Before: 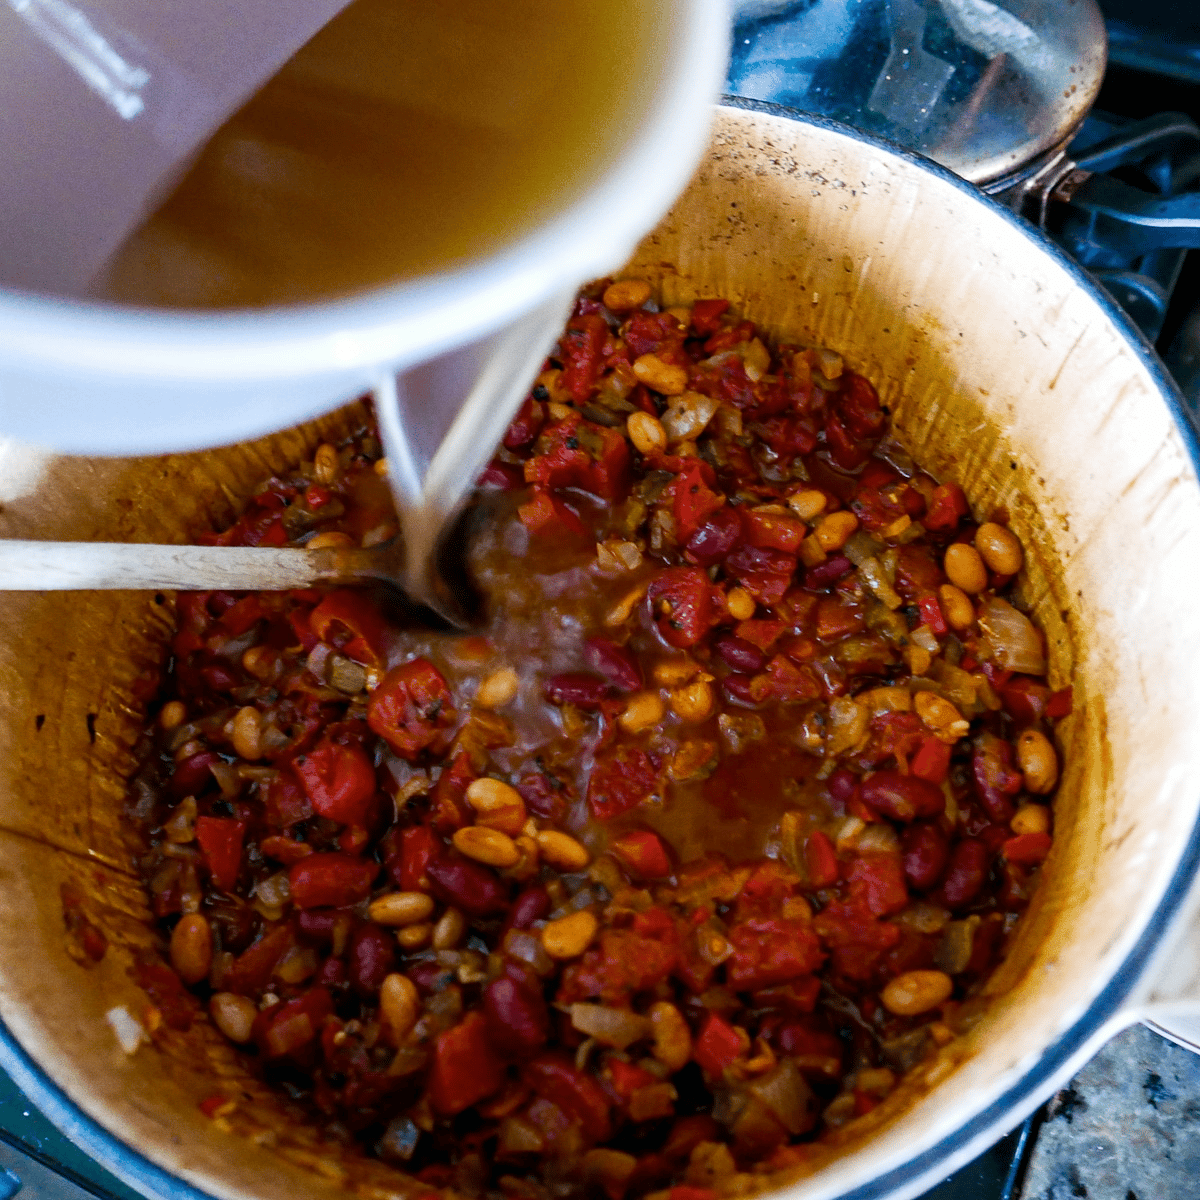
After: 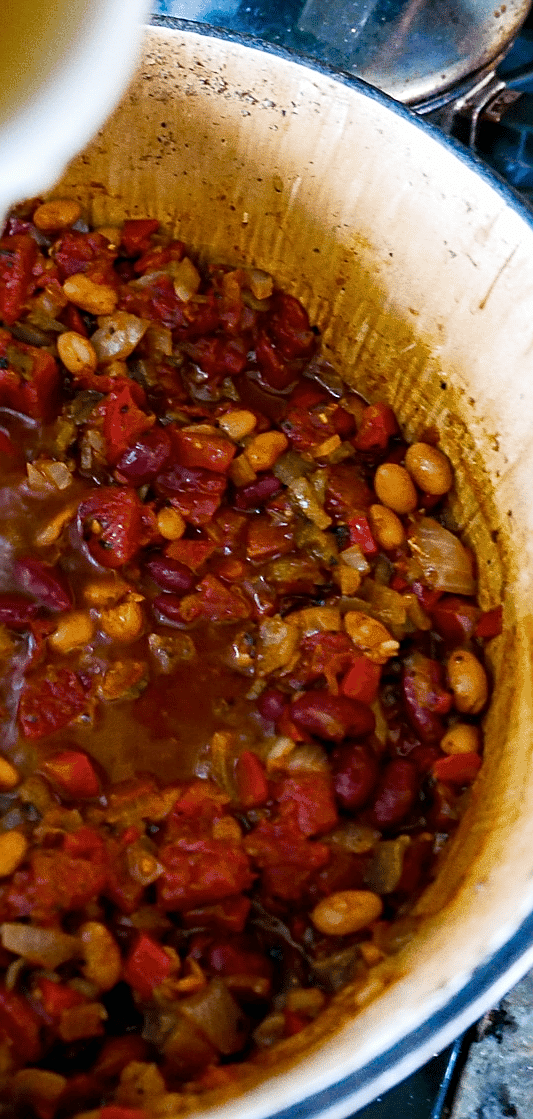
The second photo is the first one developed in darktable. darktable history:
sharpen: on, module defaults
crop: left 47.535%, top 6.692%, right 8.034%
